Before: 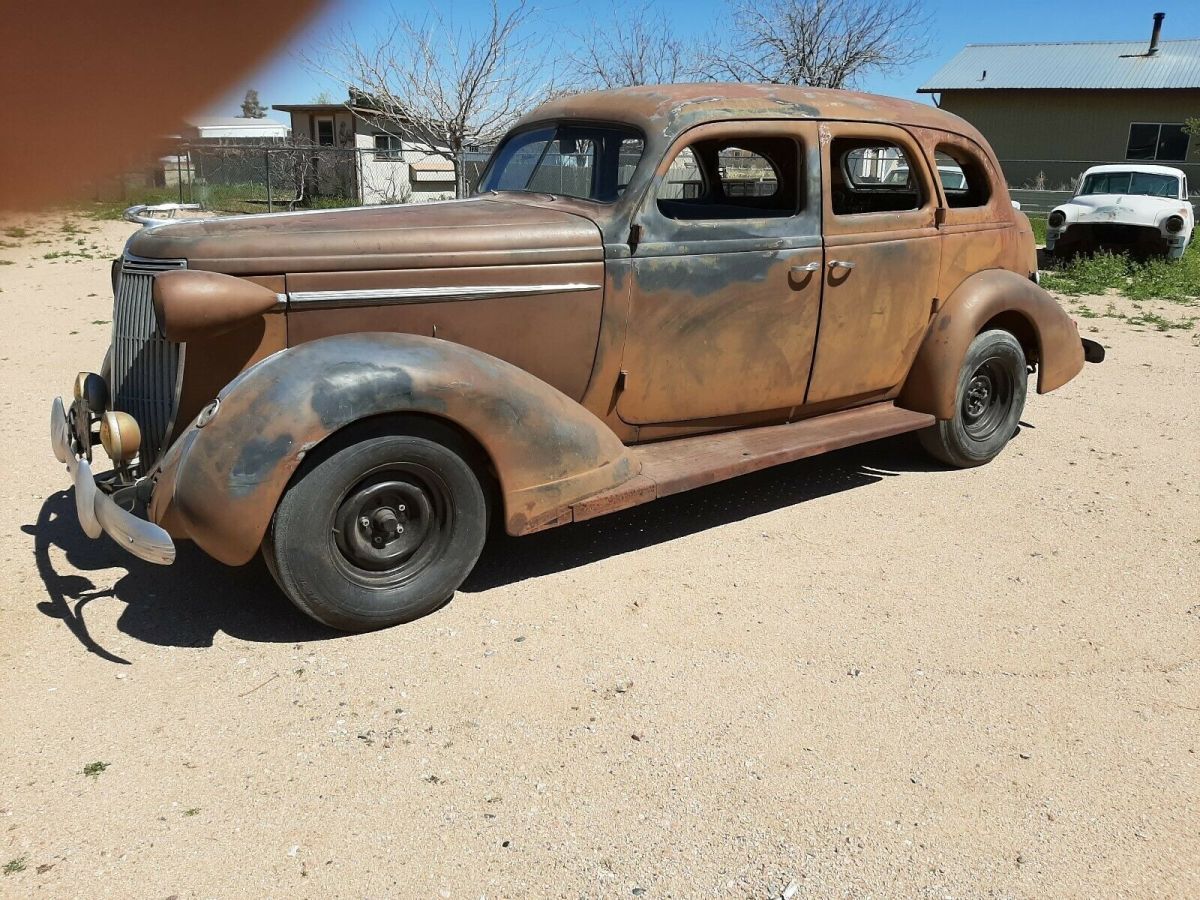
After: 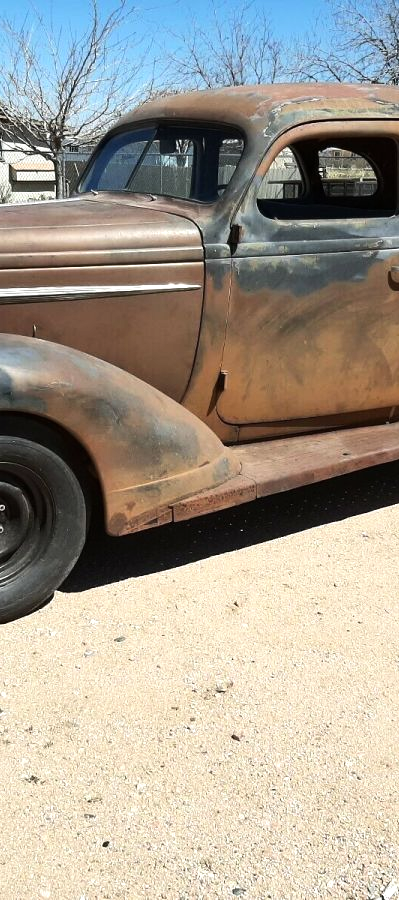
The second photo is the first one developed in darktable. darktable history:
crop: left 33.36%, right 33.36%
tone equalizer: -8 EV -0.417 EV, -7 EV -0.389 EV, -6 EV -0.333 EV, -5 EV -0.222 EV, -3 EV 0.222 EV, -2 EV 0.333 EV, -1 EV 0.389 EV, +0 EV 0.417 EV, edges refinement/feathering 500, mask exposure compensation -1.57 EV, preserve details no
